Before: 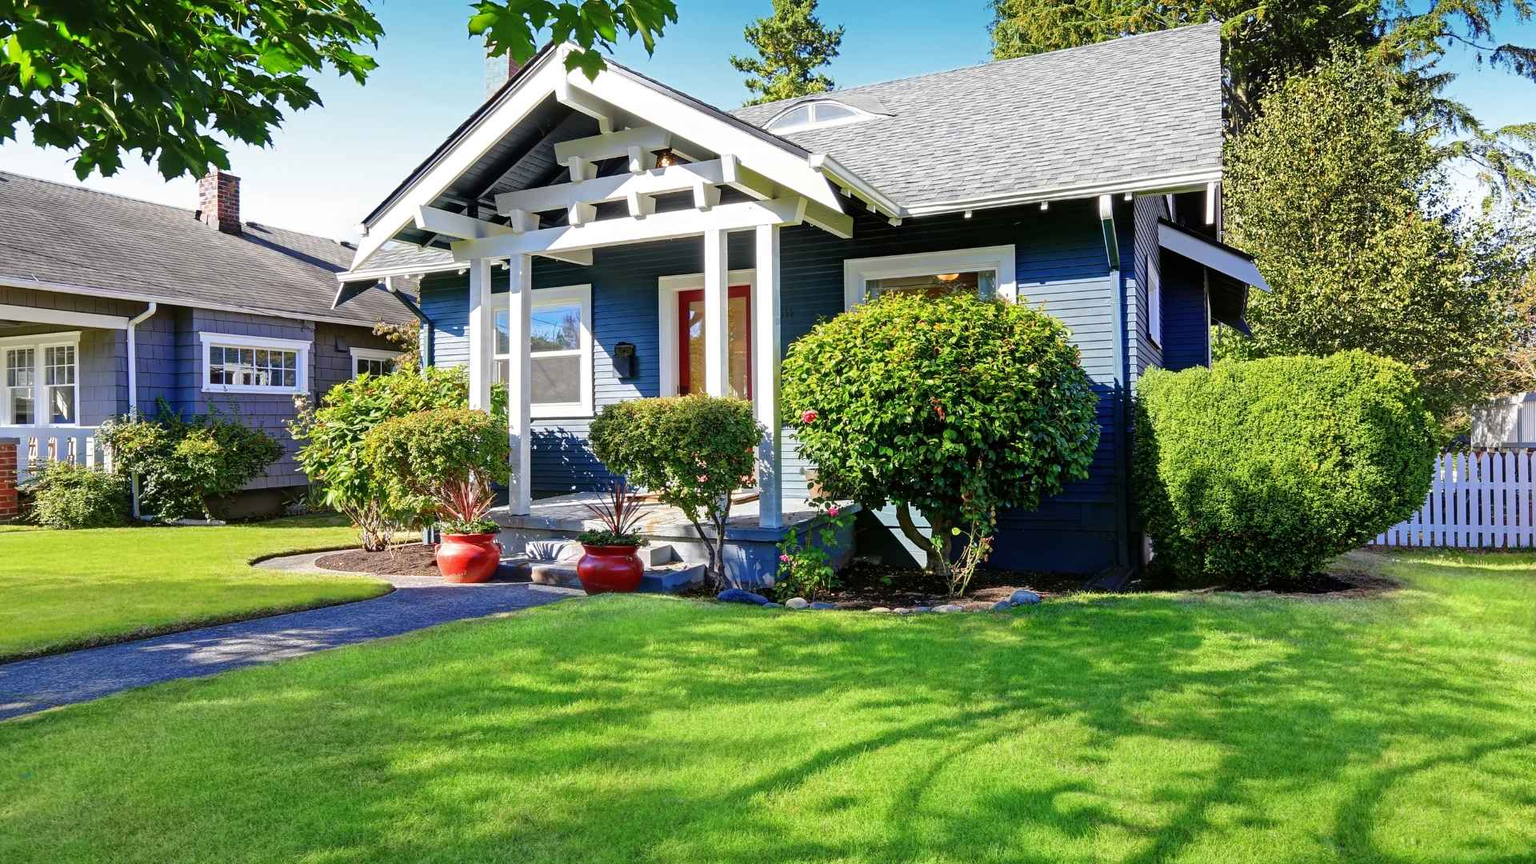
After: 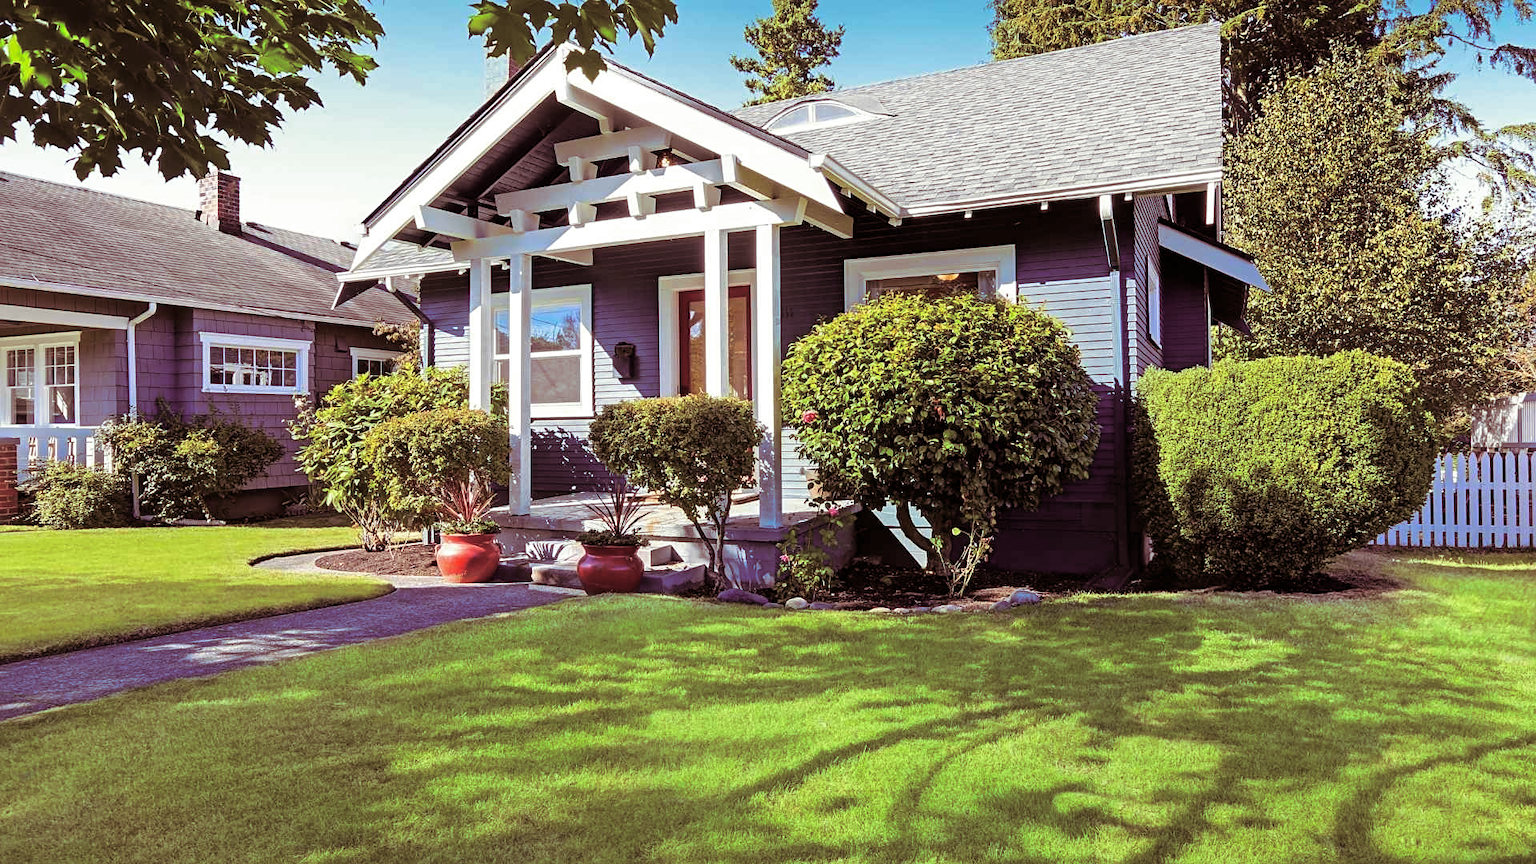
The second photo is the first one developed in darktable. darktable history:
split-toning: on, module defaults
sharpen: amount 0.2
